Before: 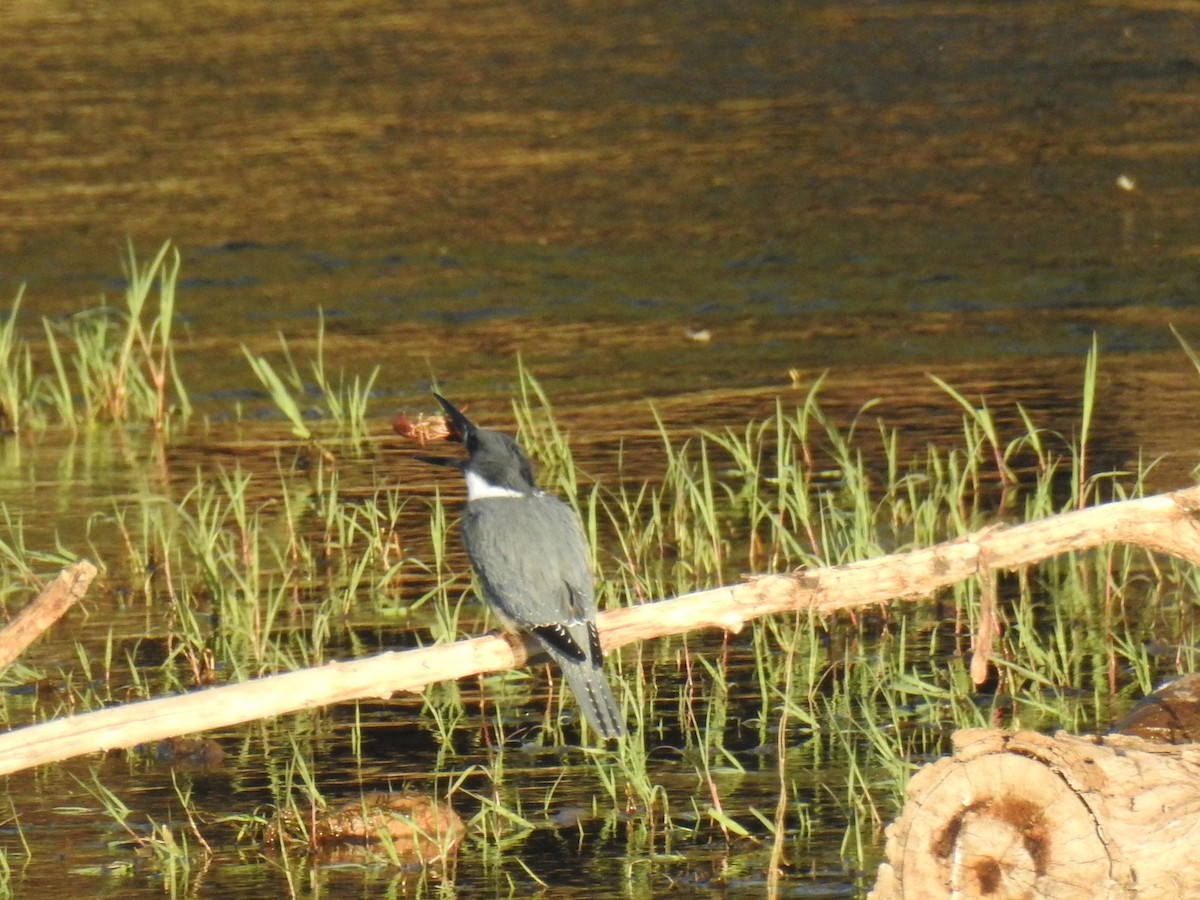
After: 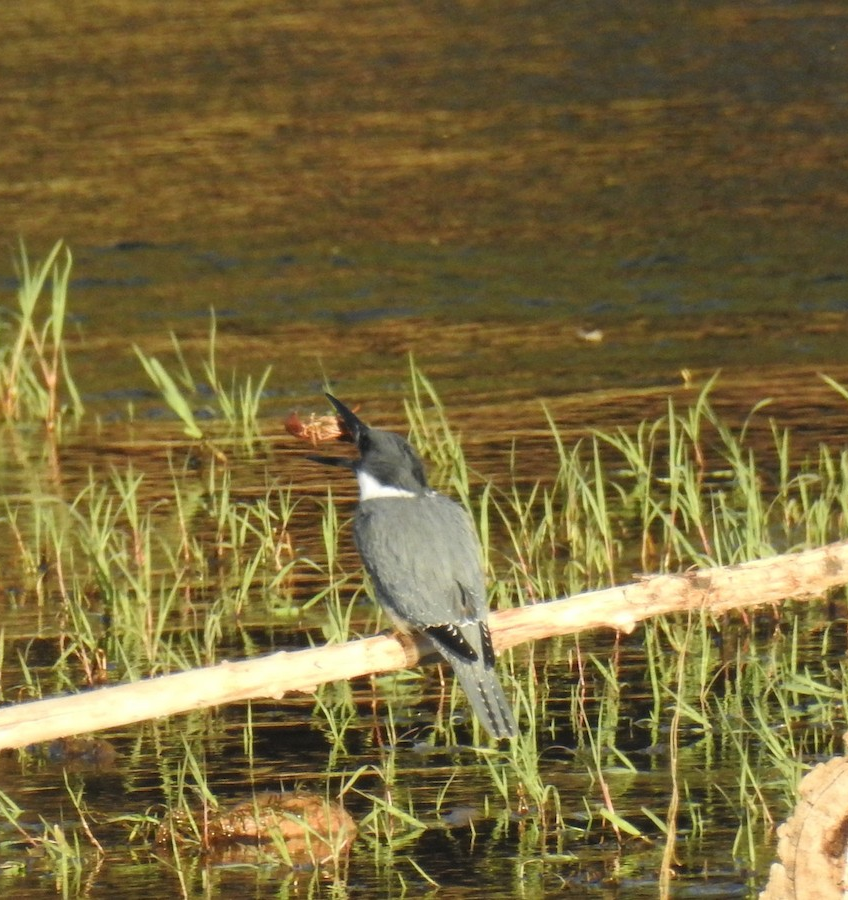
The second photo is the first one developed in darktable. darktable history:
crop and rotate: left 9.077%, right 20.181%
